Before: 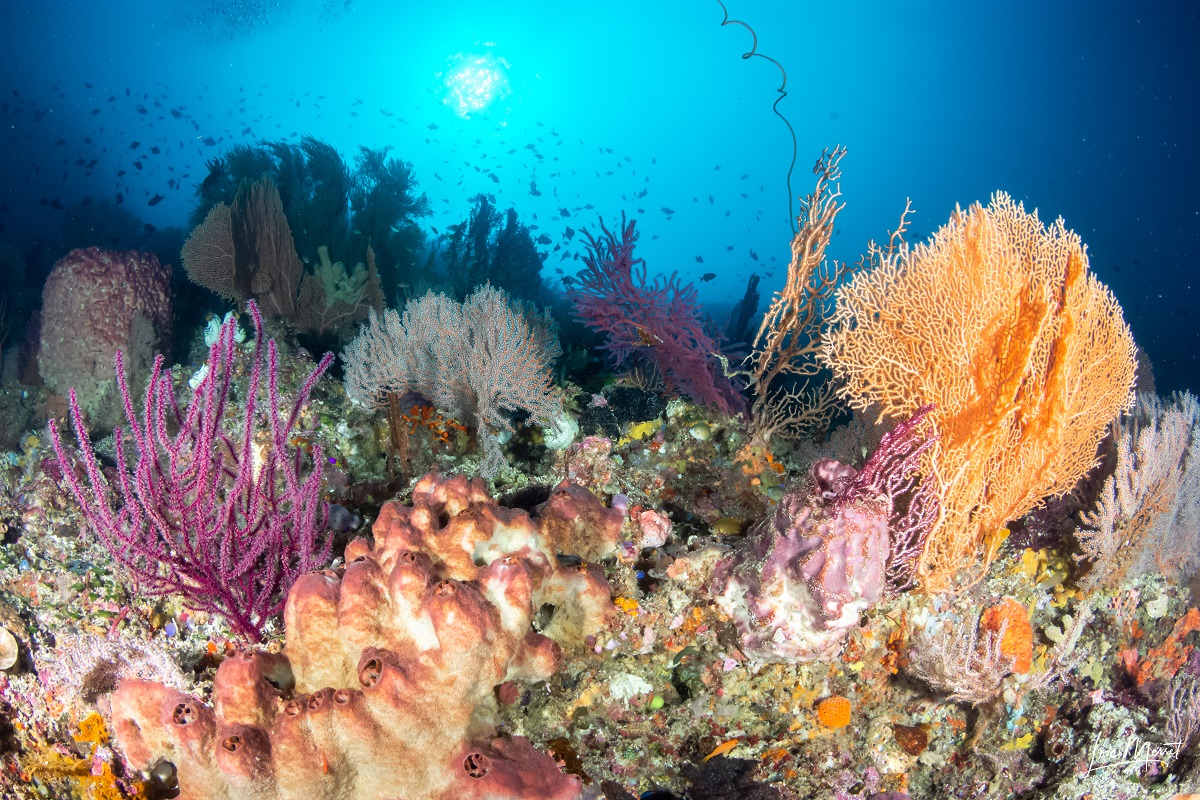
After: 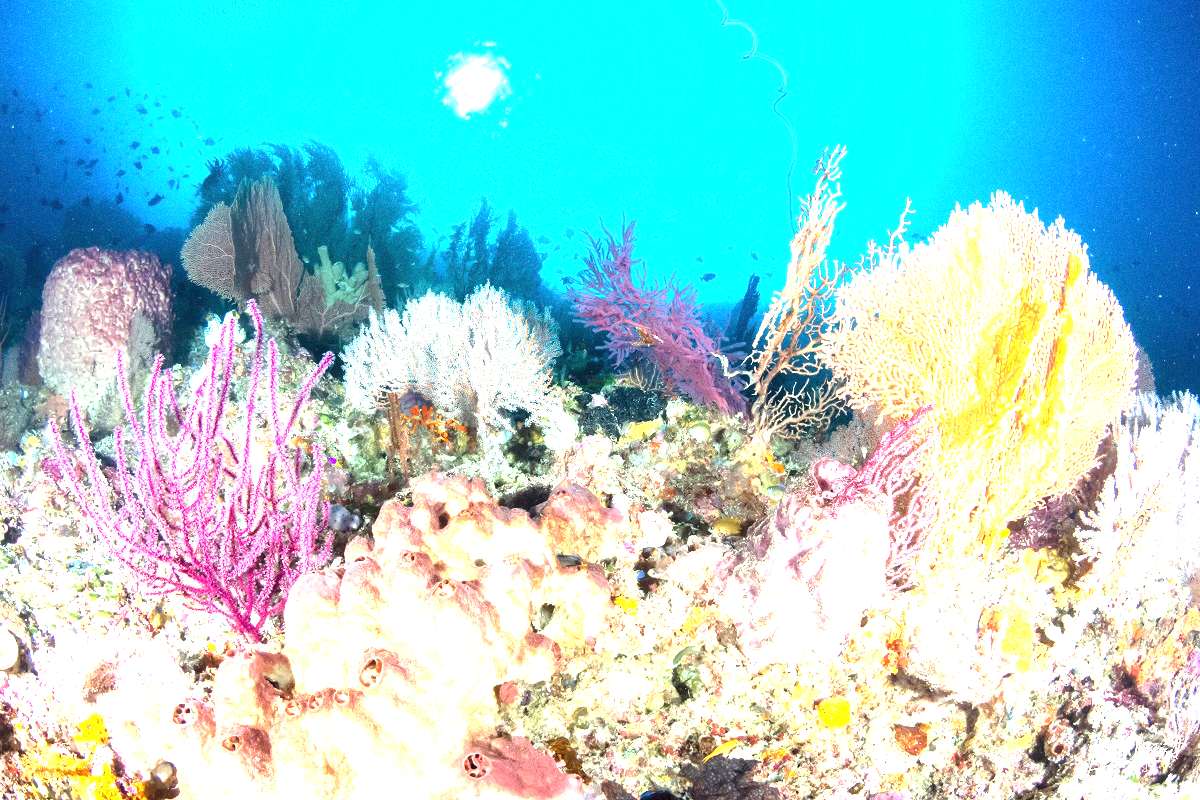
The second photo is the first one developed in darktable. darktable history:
exposure: black level correction 0, exposure 2.327 EV, compensate exposure bias true, compensate highlight preservation false
rgb levels: preserve colors max RGB
grain: coarseness 7.08 ISO, strength 21.67%, mid-tones bias 59.58%
